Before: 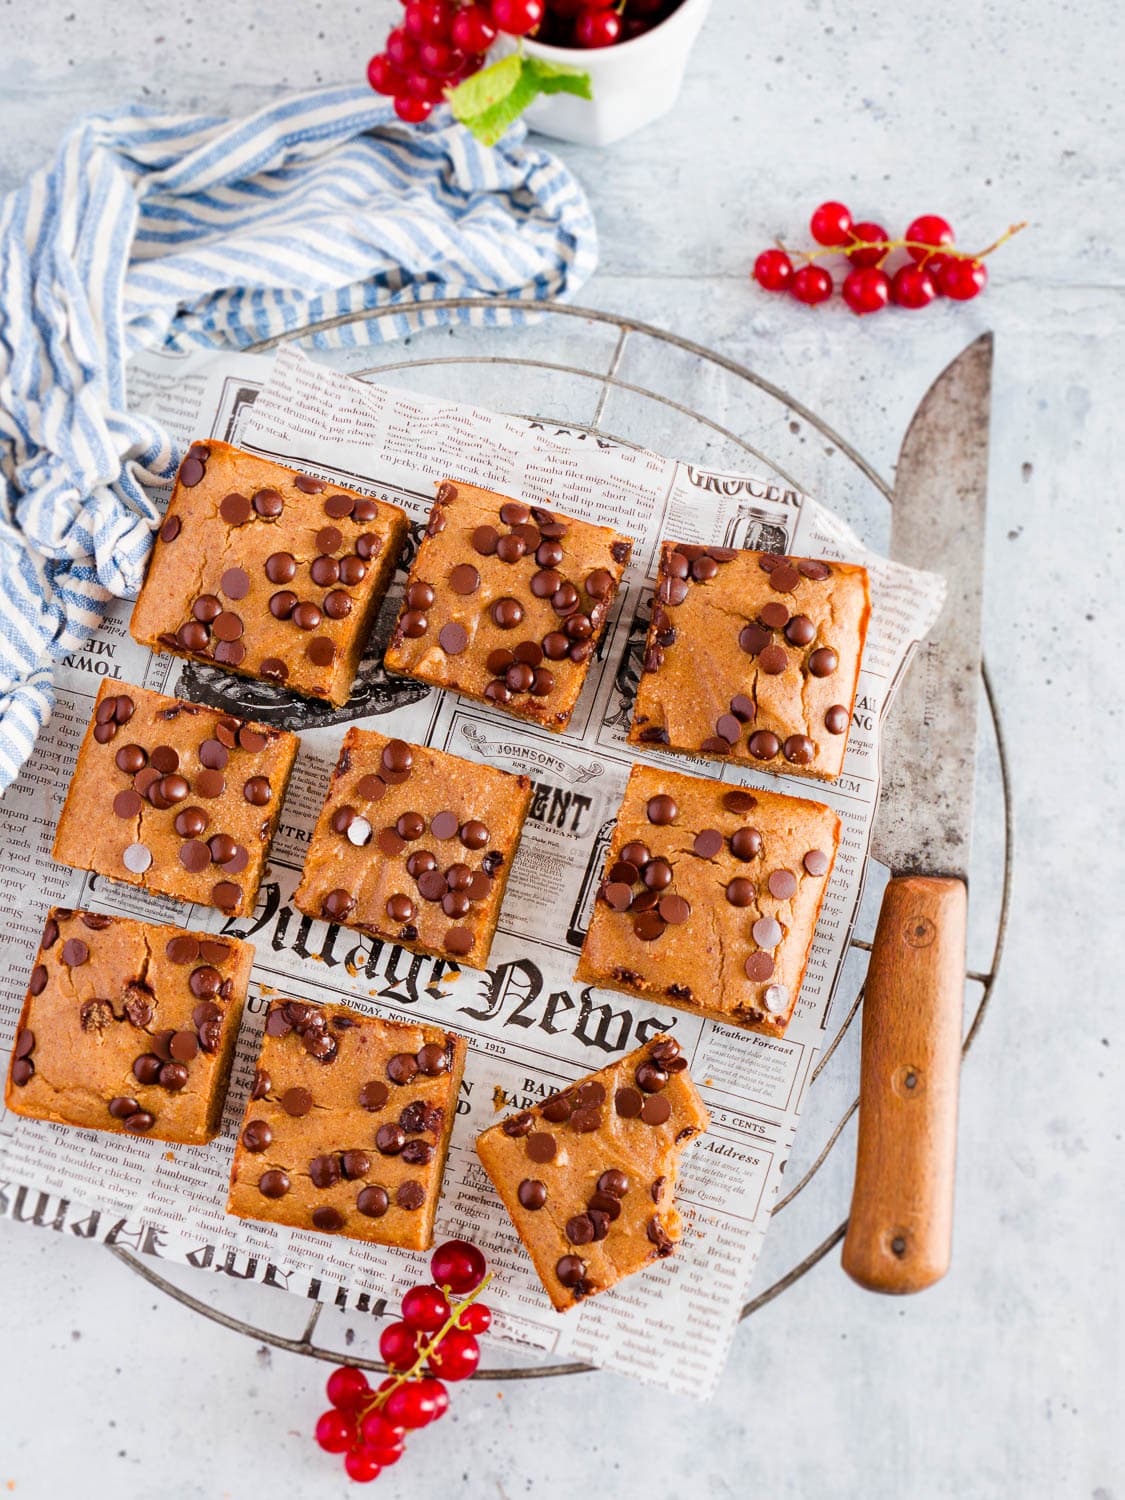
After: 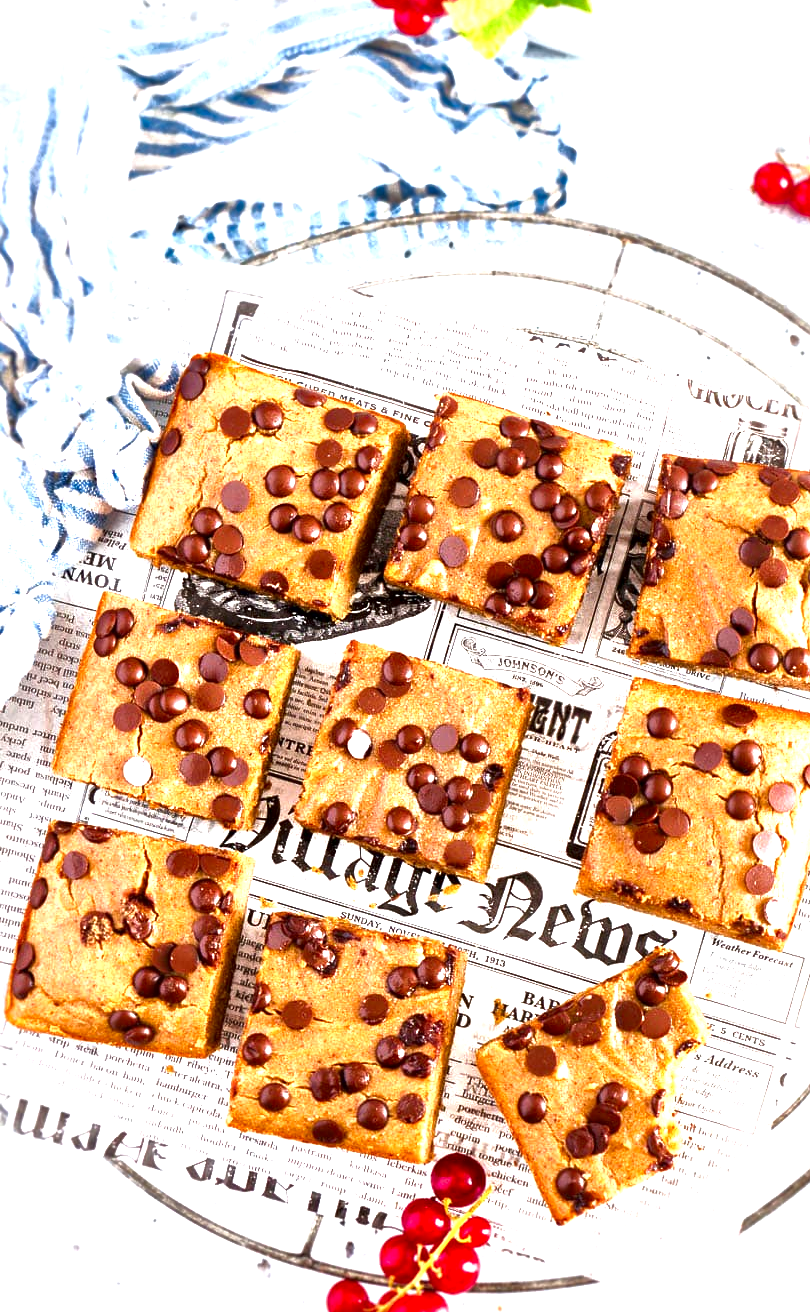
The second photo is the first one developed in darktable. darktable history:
local contrast: mode bilateral grid, contrast 44, coarseness 69, detail 214%, midtone range 0.2
crop: top 5.803%, right 27.864%, bottom 5.804%
exposure: exposure 1.16 EV, compensate exposure bias true, compensate highlight preservation false
